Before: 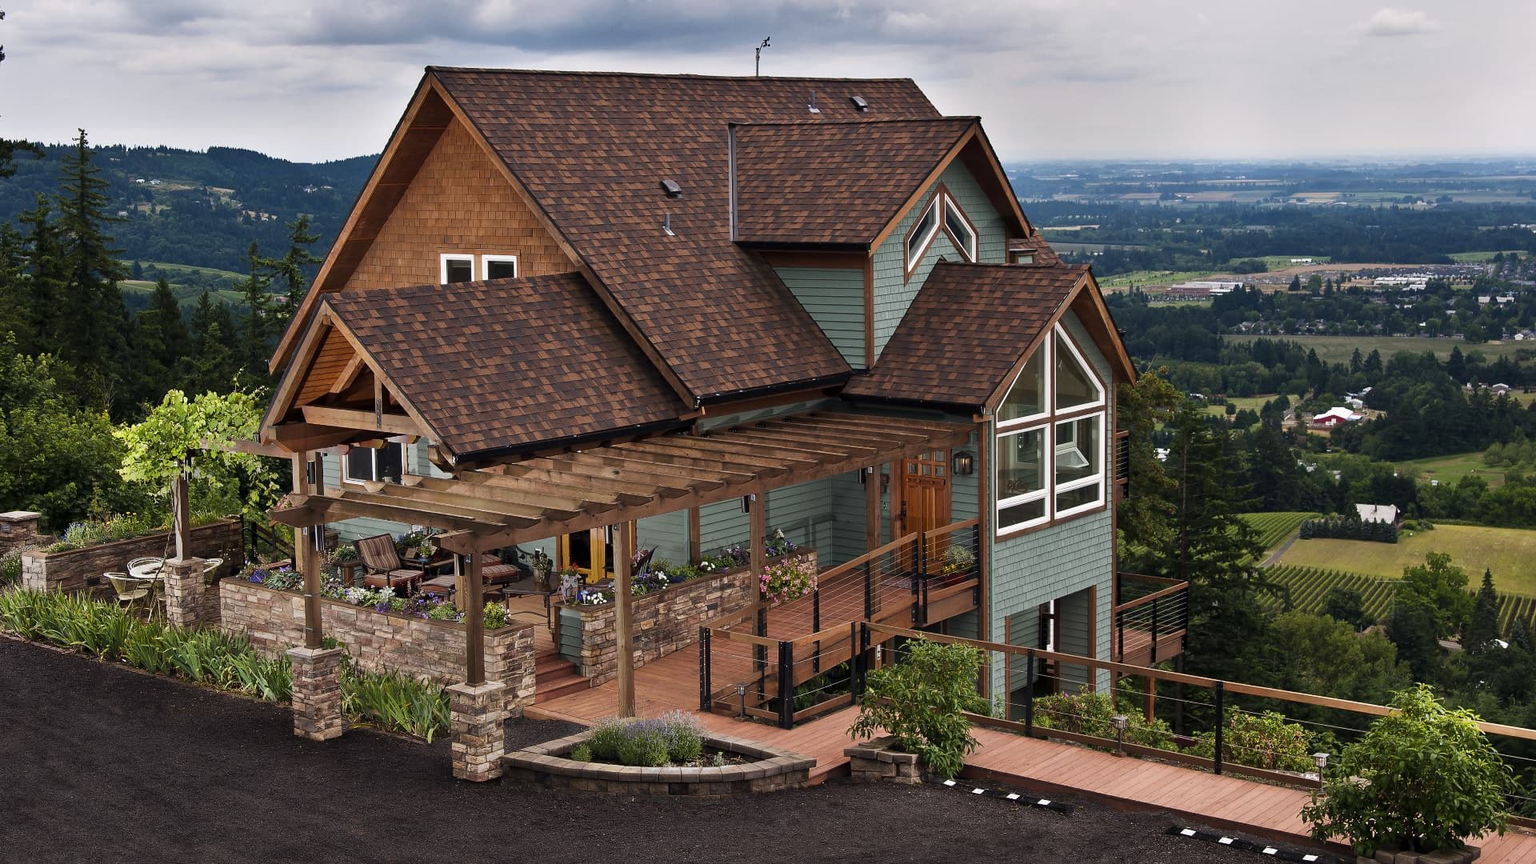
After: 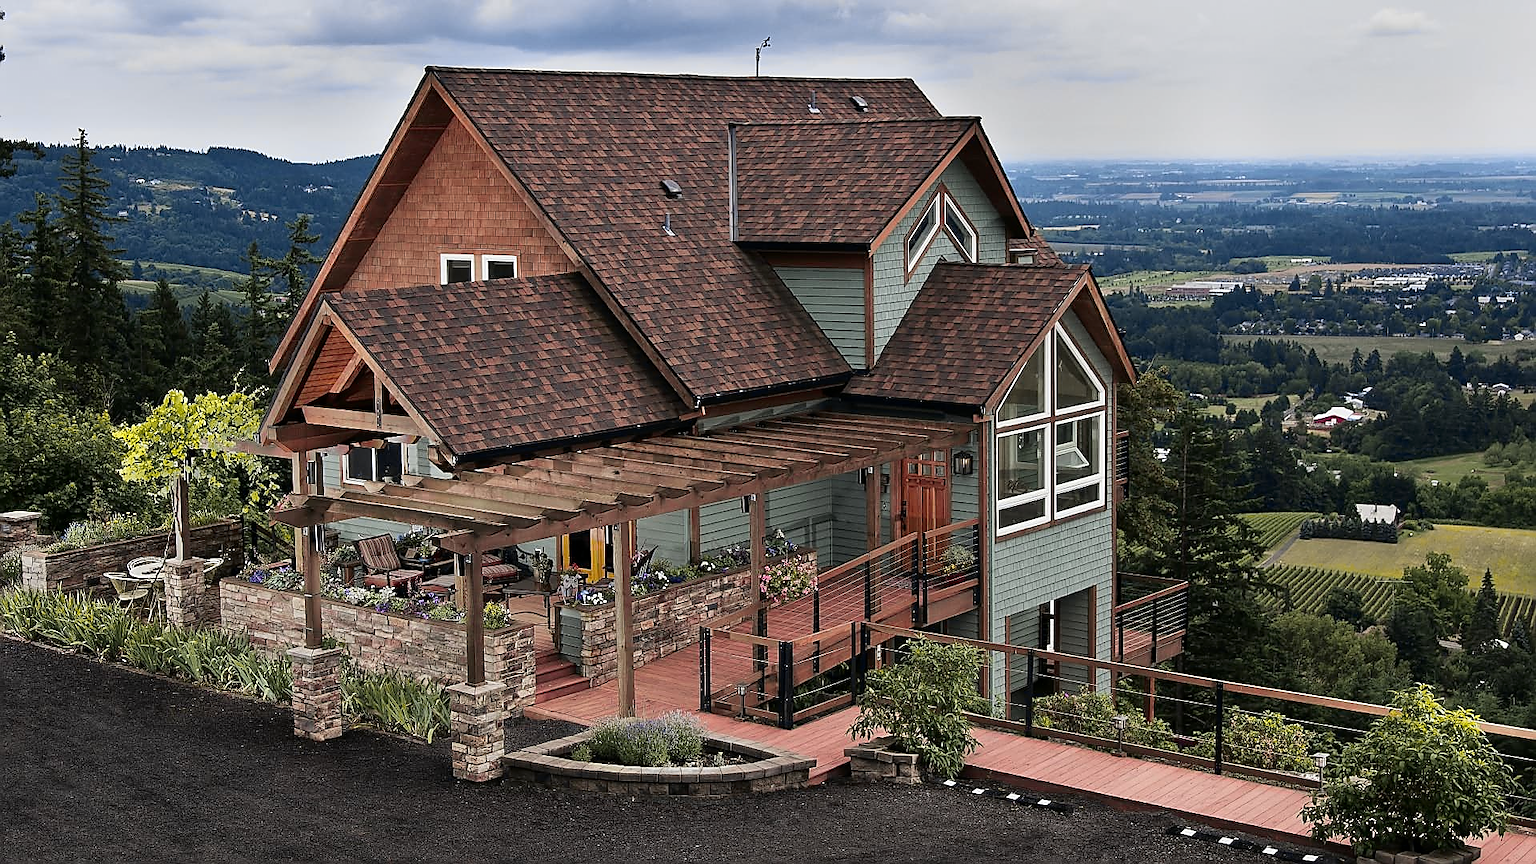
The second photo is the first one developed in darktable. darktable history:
contrast brightness saturation: contrast 0.07
sharpen: radius 1.4, amount 1.25, threshold 0.7
tone curve: curves: ch0 [(0, 0) (0.07, 0.052) (0.23, 0.254) (0.486, 0.53) (0.822, 0.825) (0.994, 0.955)]; ch1 [(0, 0) (0.226, 0.261) (0.379, 0.442) (0.469, 0.472) (0.495, 0.495) (0.514, 0.504) (0.561, 0.568) (0.59, 0.612) (1, 1)]; ch2 [(0, 0) (0.269, 0.299) (0.459, 0.441) (0.498, 0.499) (0.523, 0.52) (0.586, 0.569) (0.635, 0.617) (0.659, 0.681) (0.718, 0.764) (1, 1)], color space Lab, independent channels, preserve colors none
